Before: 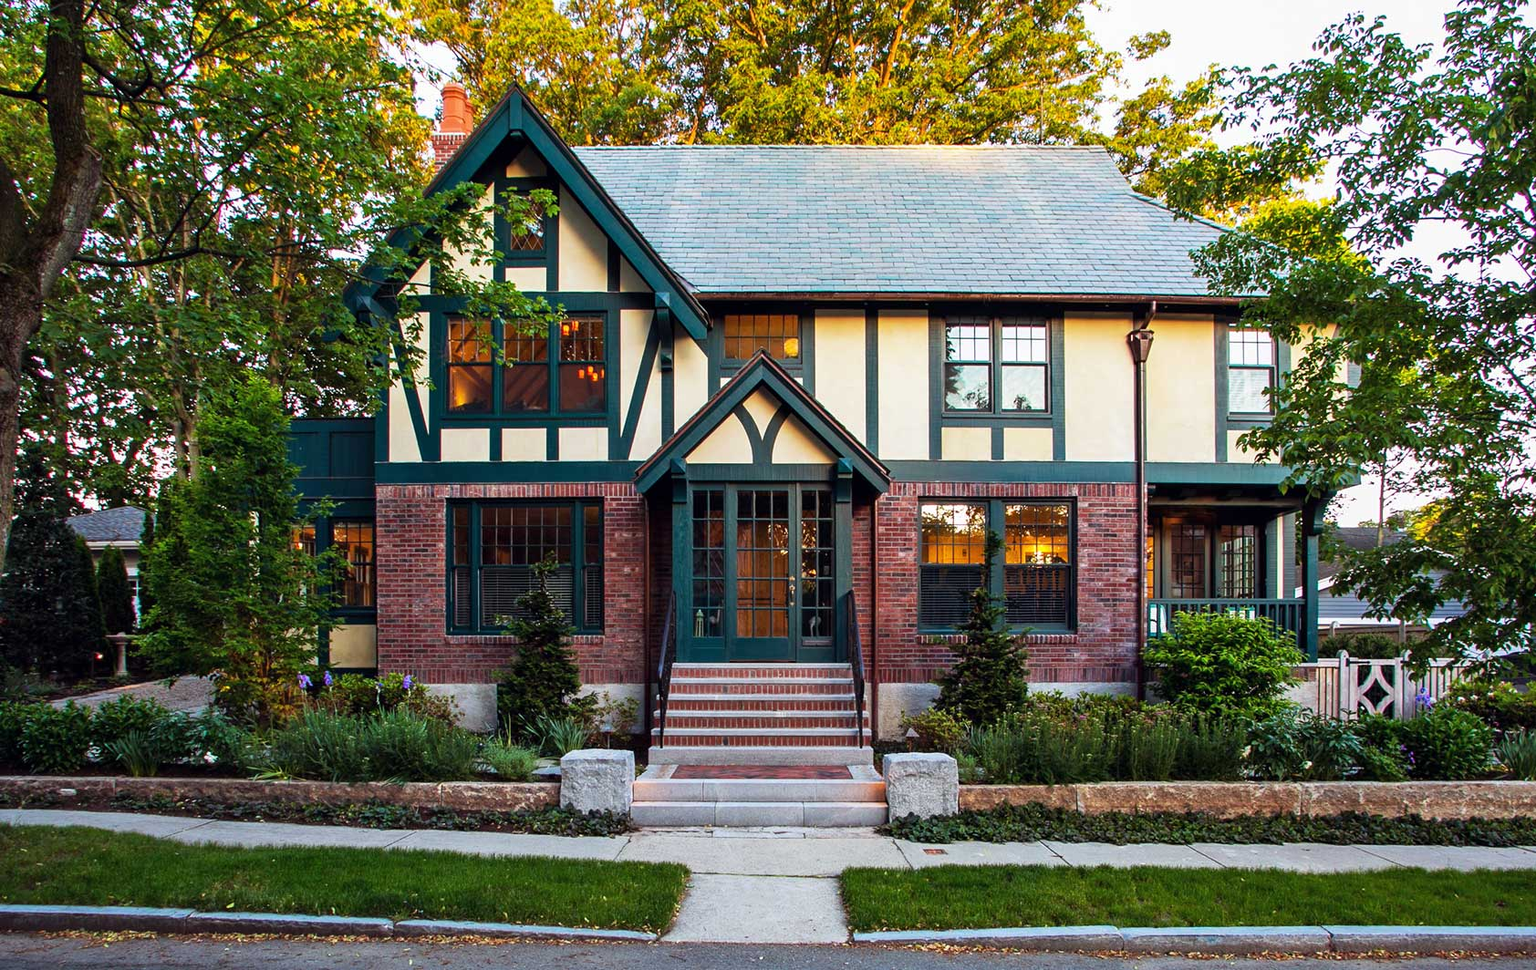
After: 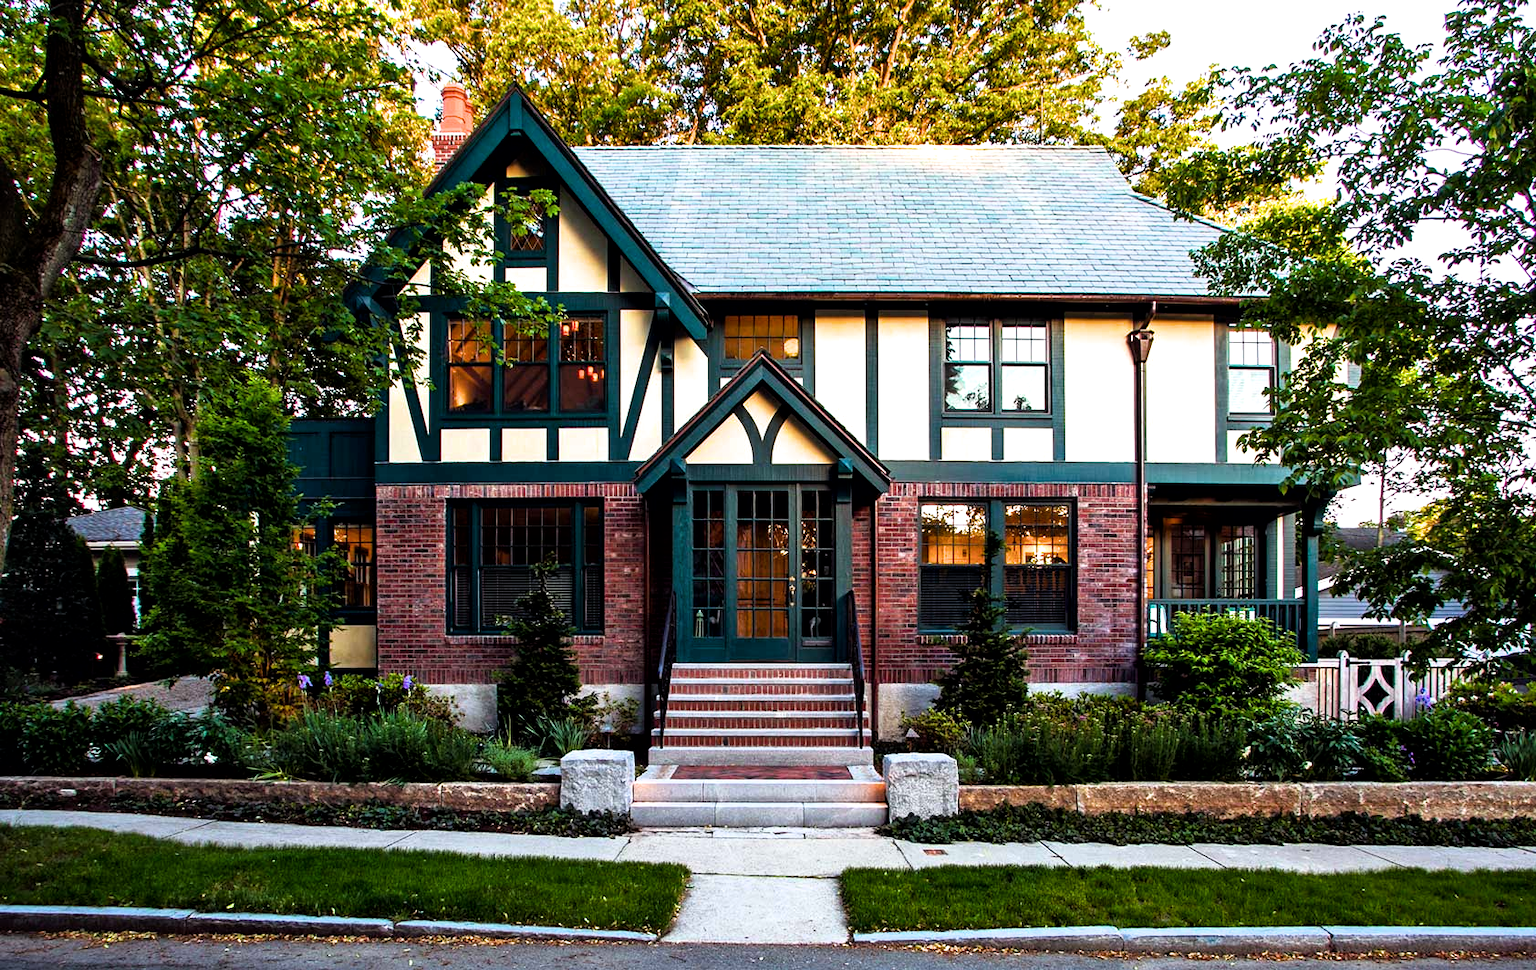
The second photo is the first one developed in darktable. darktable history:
filmic rgb: black relative exposure -8.01 EV, white relative exposure 2.2 EV, hardness 6.94, color science v6 (2022)
color balance rgb: perceptual saturation grading › global saturation 19.641%, global vibrance 14.397%
local contrast: mode bilateral grid, contrast 21, coarseness 50, detail 119%, midtone range 0.2
